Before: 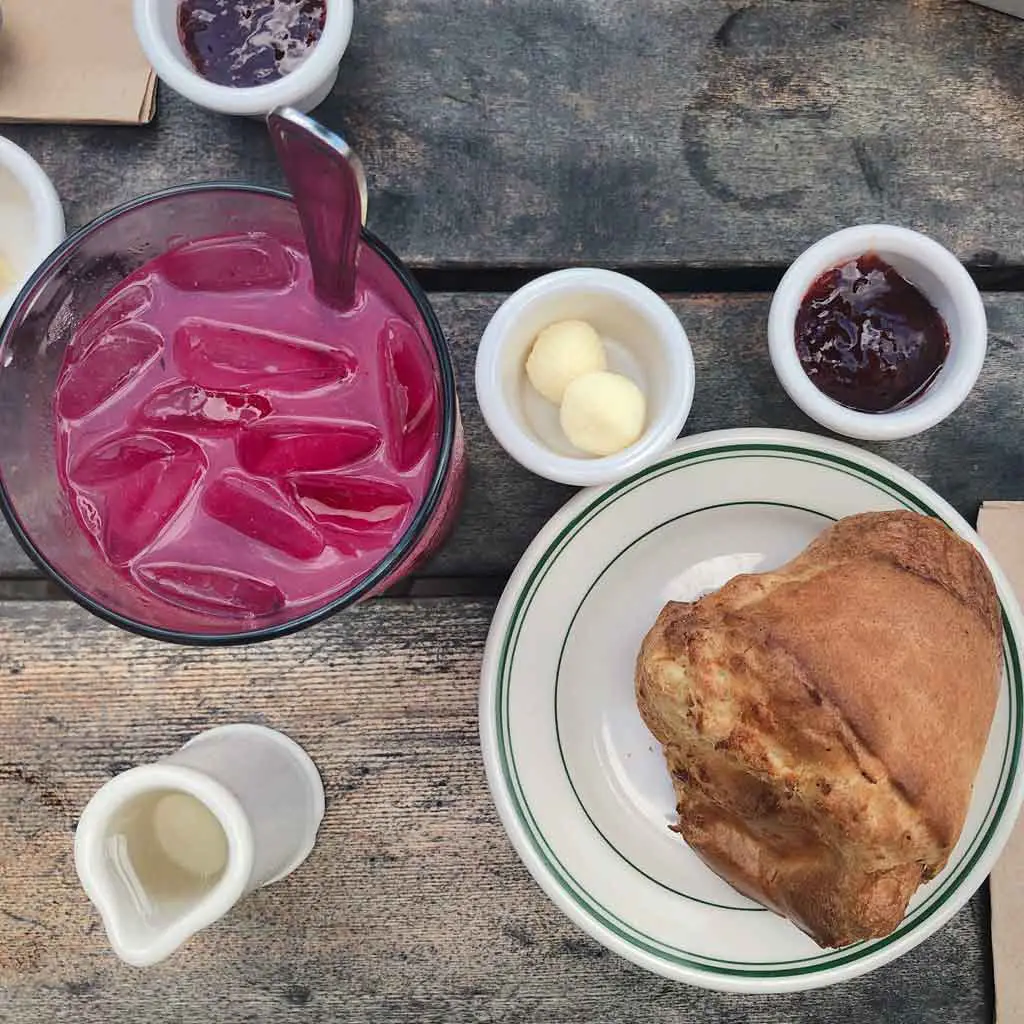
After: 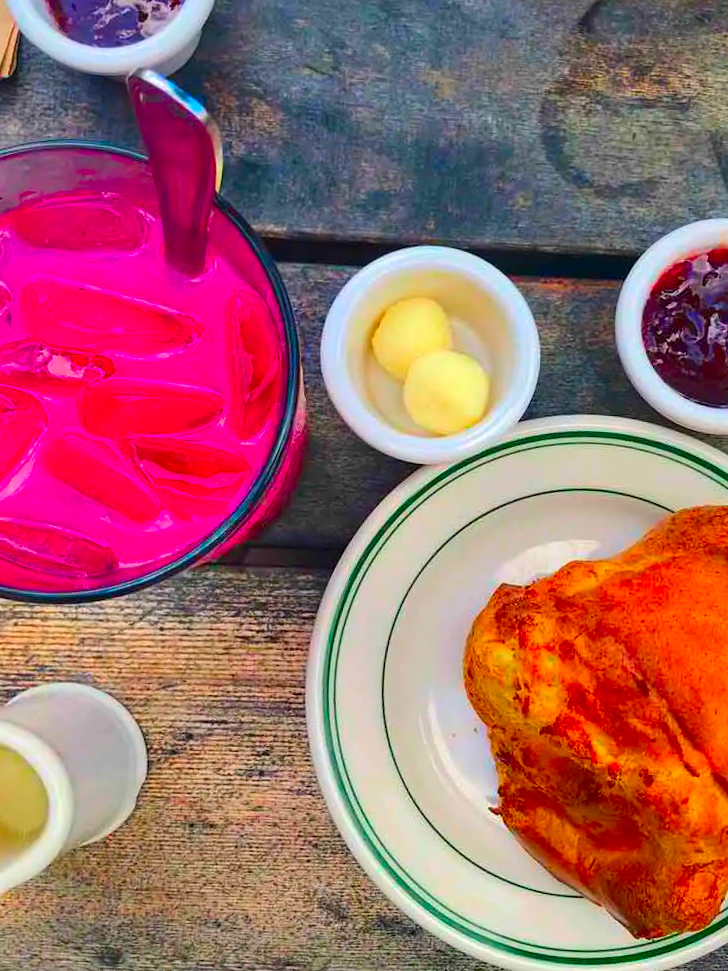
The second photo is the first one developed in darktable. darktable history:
tone equalizer: smoothing diameter 2.17%, edges refinement/feathering 15.91, mask exposure compensation -1.57 EV, filter diffusion 5
crop and rotate: angle -3.14°, left 14.013%, top 0.033%, right 11.022%, bottom 0.024%
color correction: highlights b* 0.062, saturation 2.94
